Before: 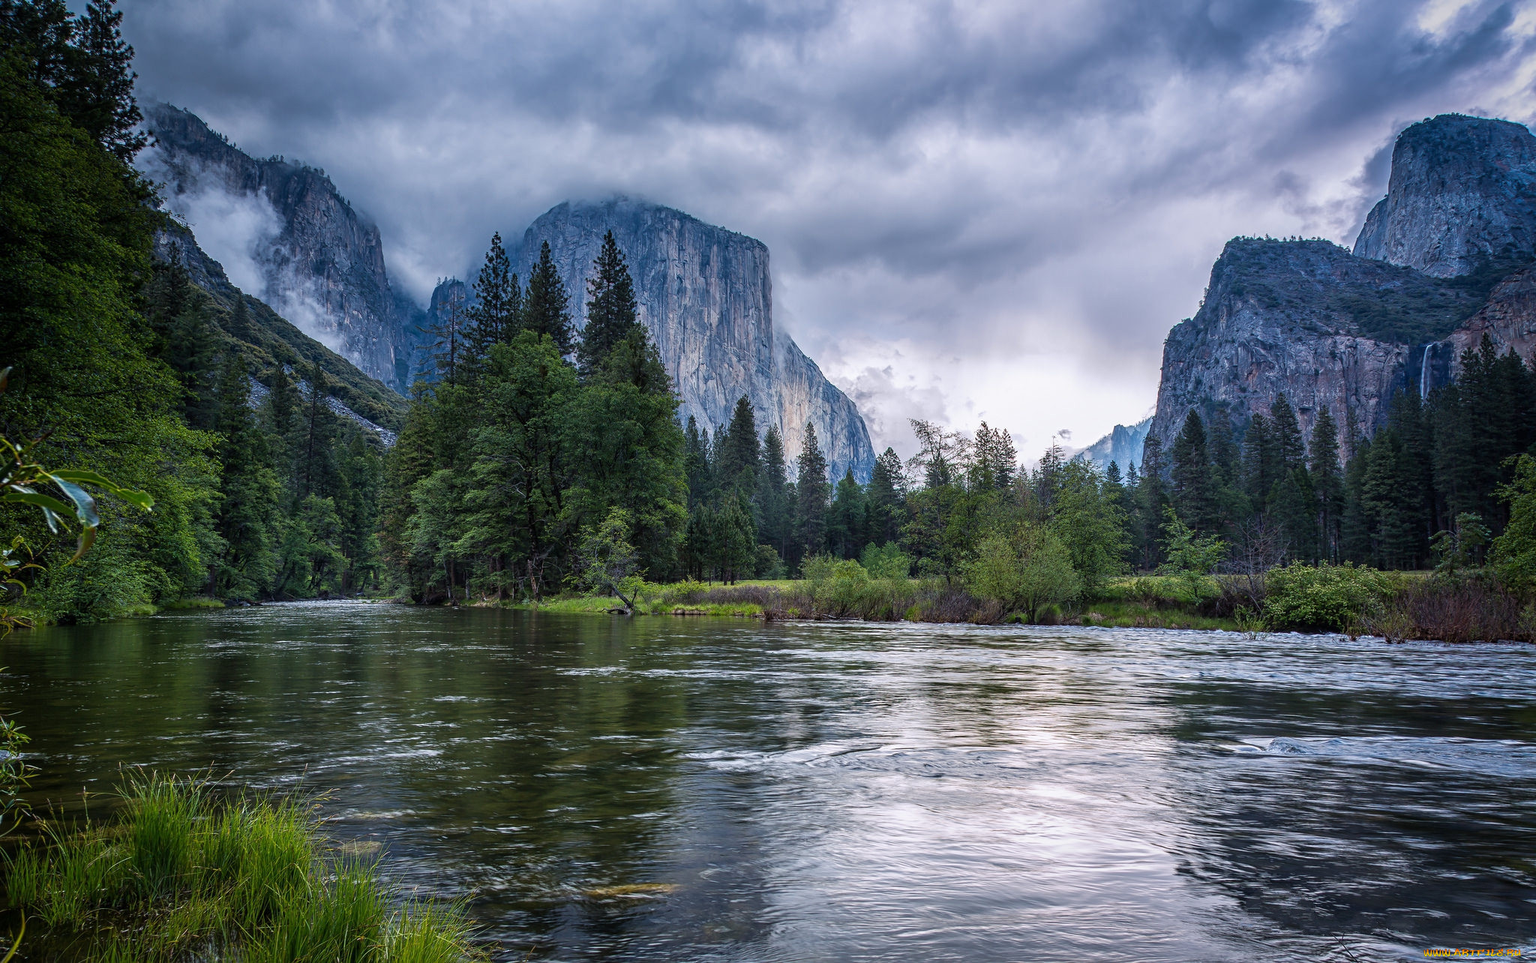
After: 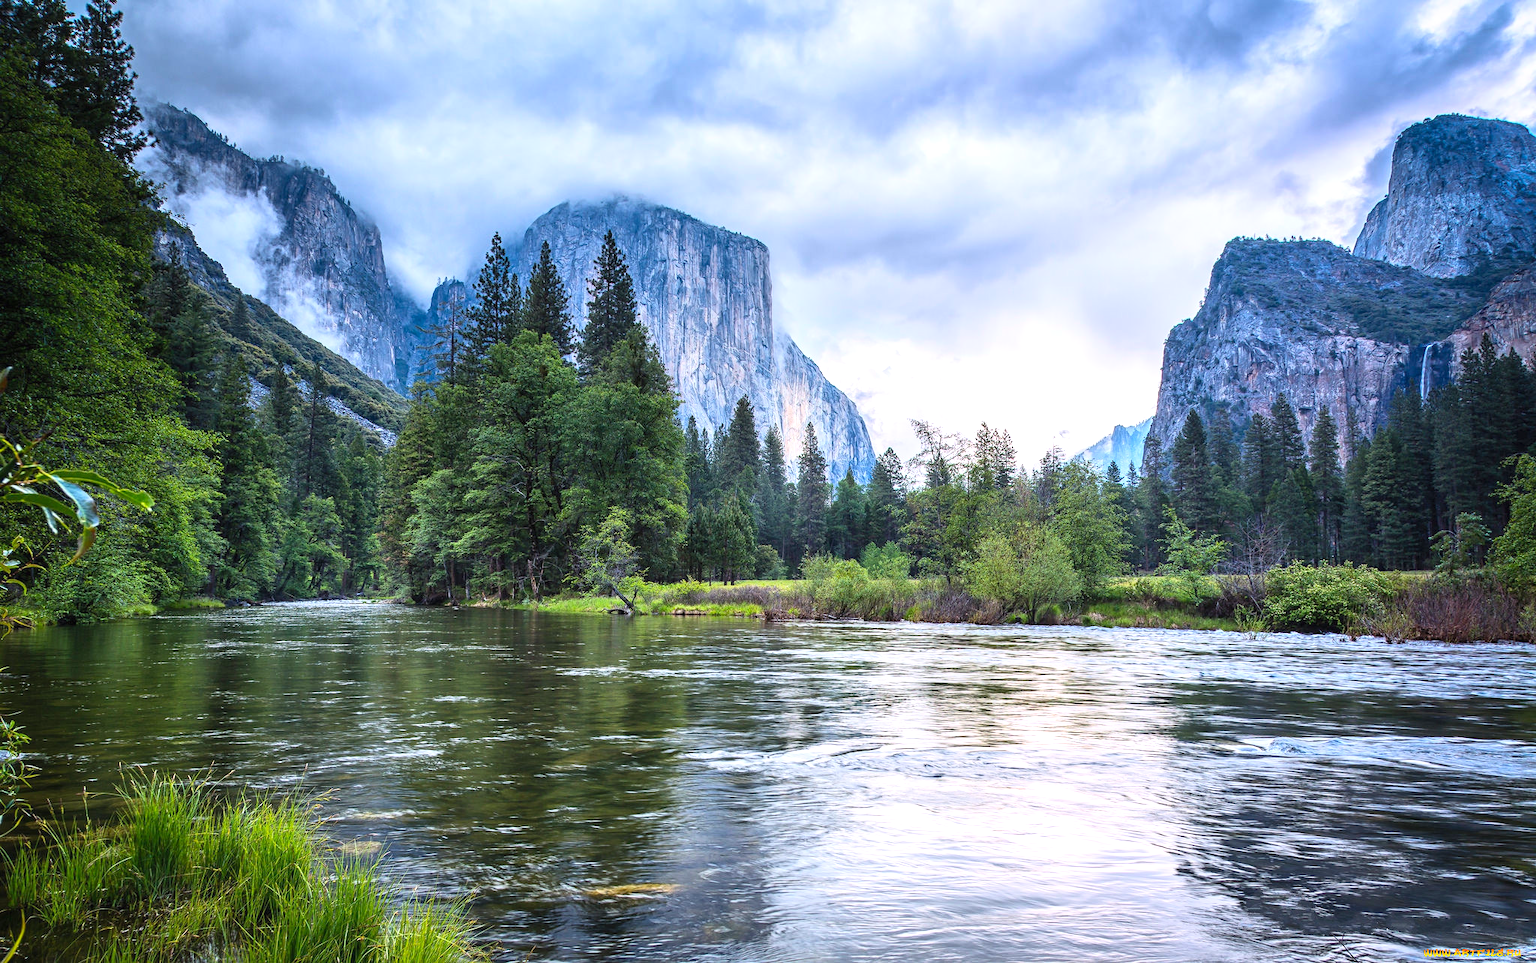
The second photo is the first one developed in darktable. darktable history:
exposure: black level correction 0, exposure 0.697 EV, compensate highlight preservation false
contrast brightness saturation: contrast 0.198, brightness 0.167, saturation 0.219
